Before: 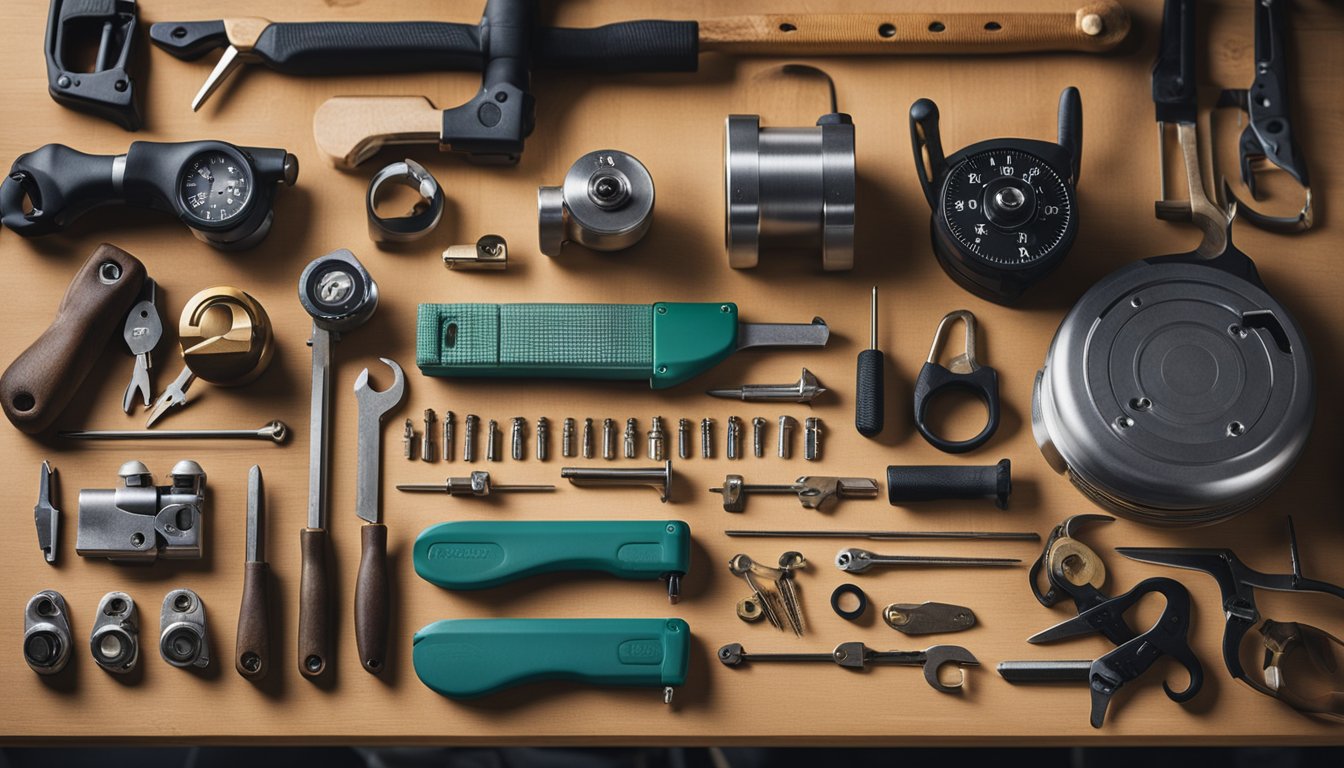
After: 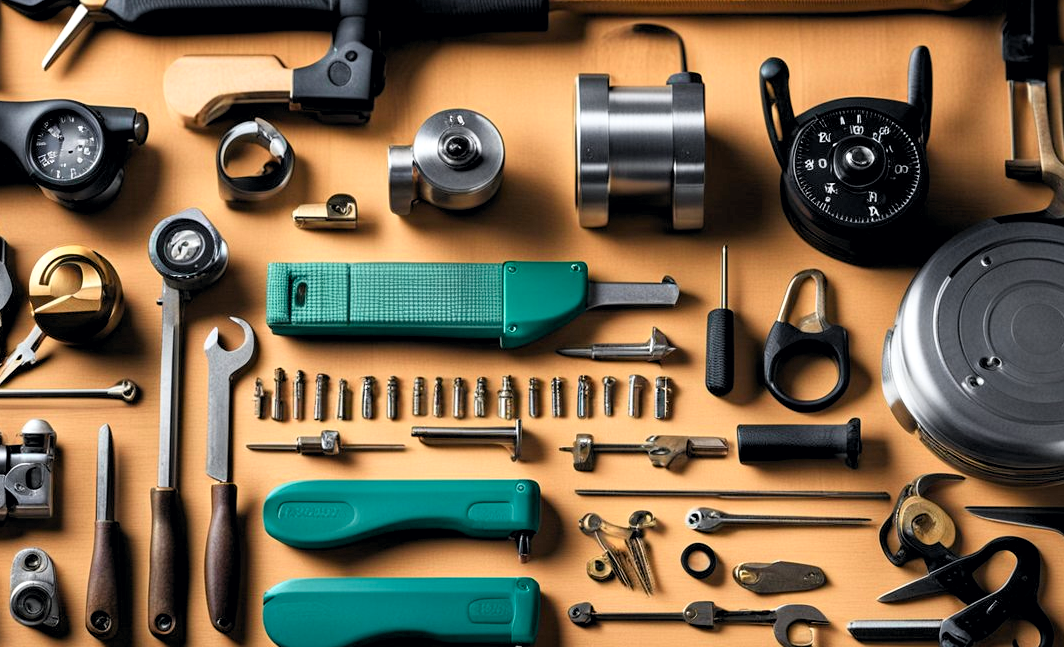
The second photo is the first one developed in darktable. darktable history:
rgb levels: levels [[0.01, 0.419, 0.839], [0, 0.5, 1], [0, 0.5, 1]]
crop: left 11.225%, top 5.381%, right 9.565%, bottom 10.314%
tone curve: curves: ch0 [(0, 0) (0.051, 0.047) (0.102, 0.099) (0.232, 0.249) (0.462, 0.501) (0.698, 0.761) (0.908, 0.946) (1, 1)]; ch1 [(0, 0) (0.339, 0.298) (0.402, 0.363) (0.453, 0.413) (0.485, 0.469) (0.494, 0.493) (0.504, 0.501) (0.525, 0.533) (0.563, 0.591) (0.597, 0.631) (1, 1)]; ch2 [(0, 0) (0.48, 0.48) (0.504, 0.5) (0.539, 0.554) (0.59, 0.628) (0.642, 0.682) (0.824, 0.815) (1, 1)], color space Lab, independent channels, preserve colors none
